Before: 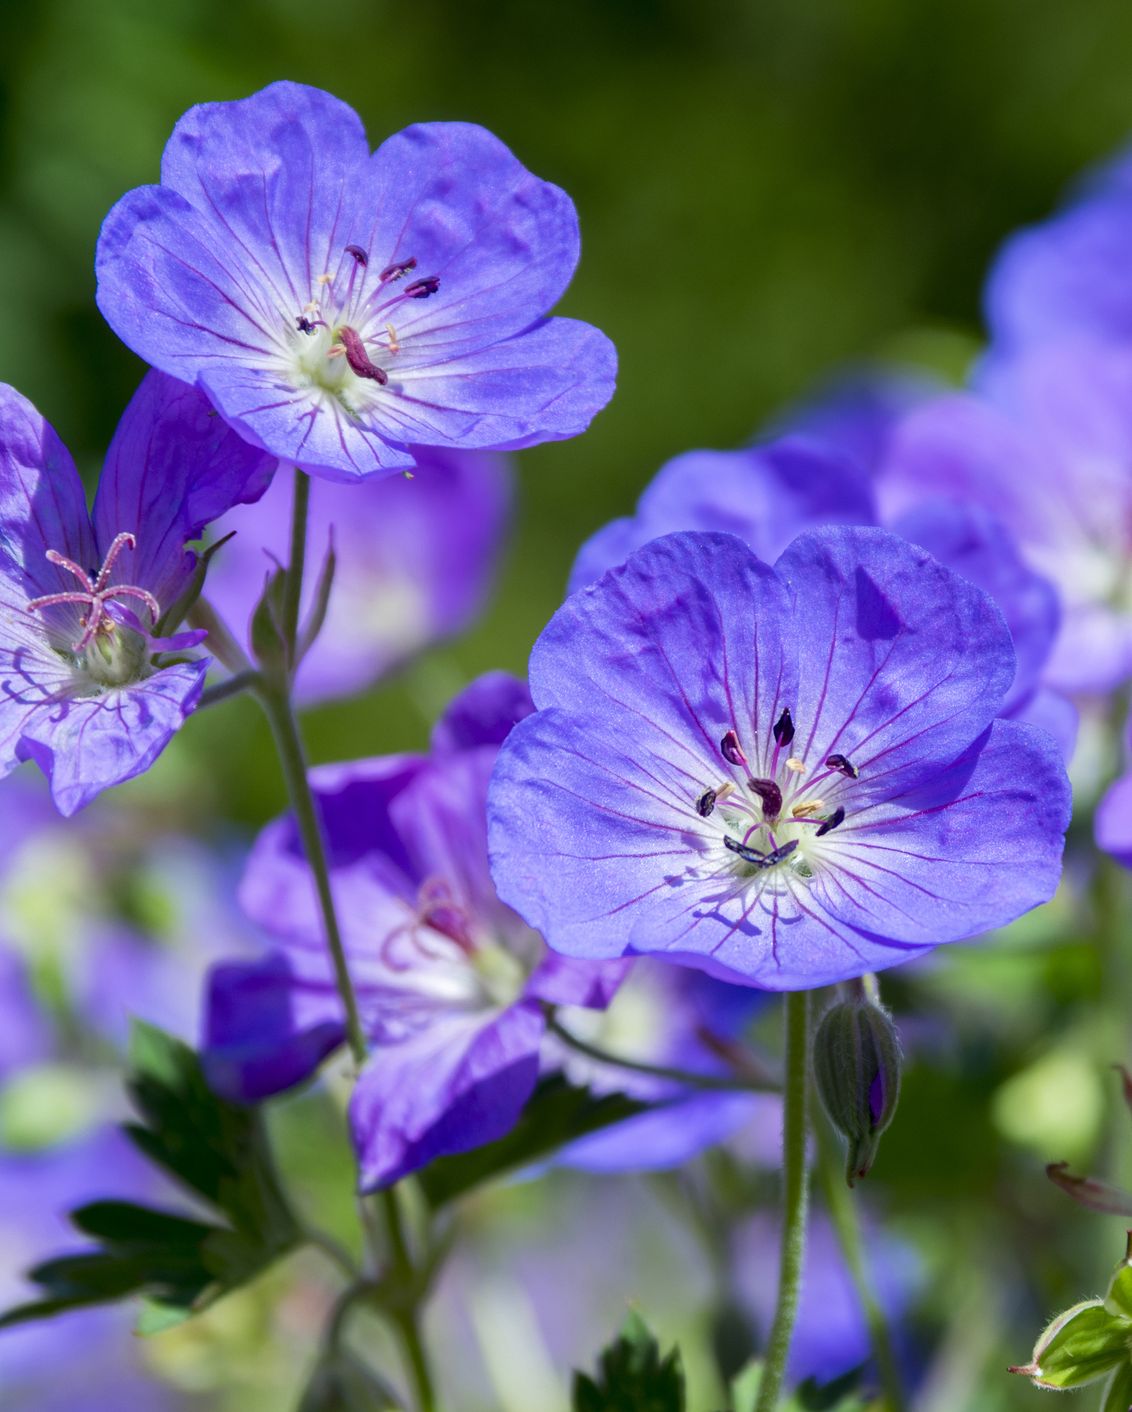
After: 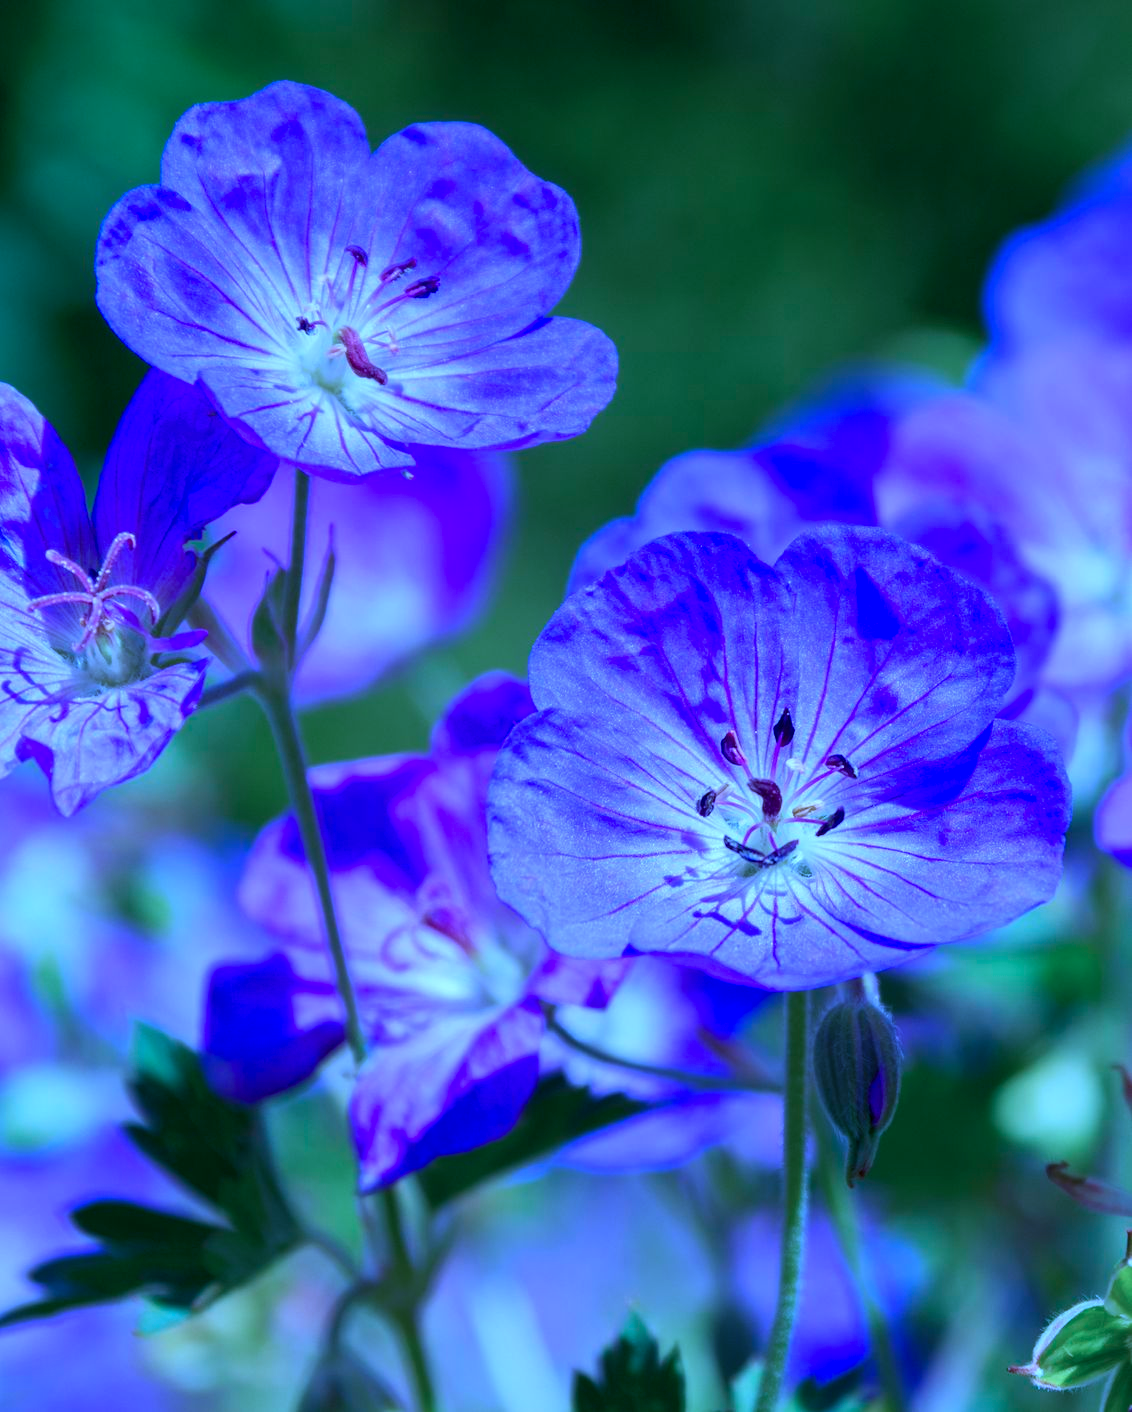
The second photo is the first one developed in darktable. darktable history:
color calibration: illuminant custom, x 0.458, y 0.428, temperature 2622.83 K, gamut compression 1.65
